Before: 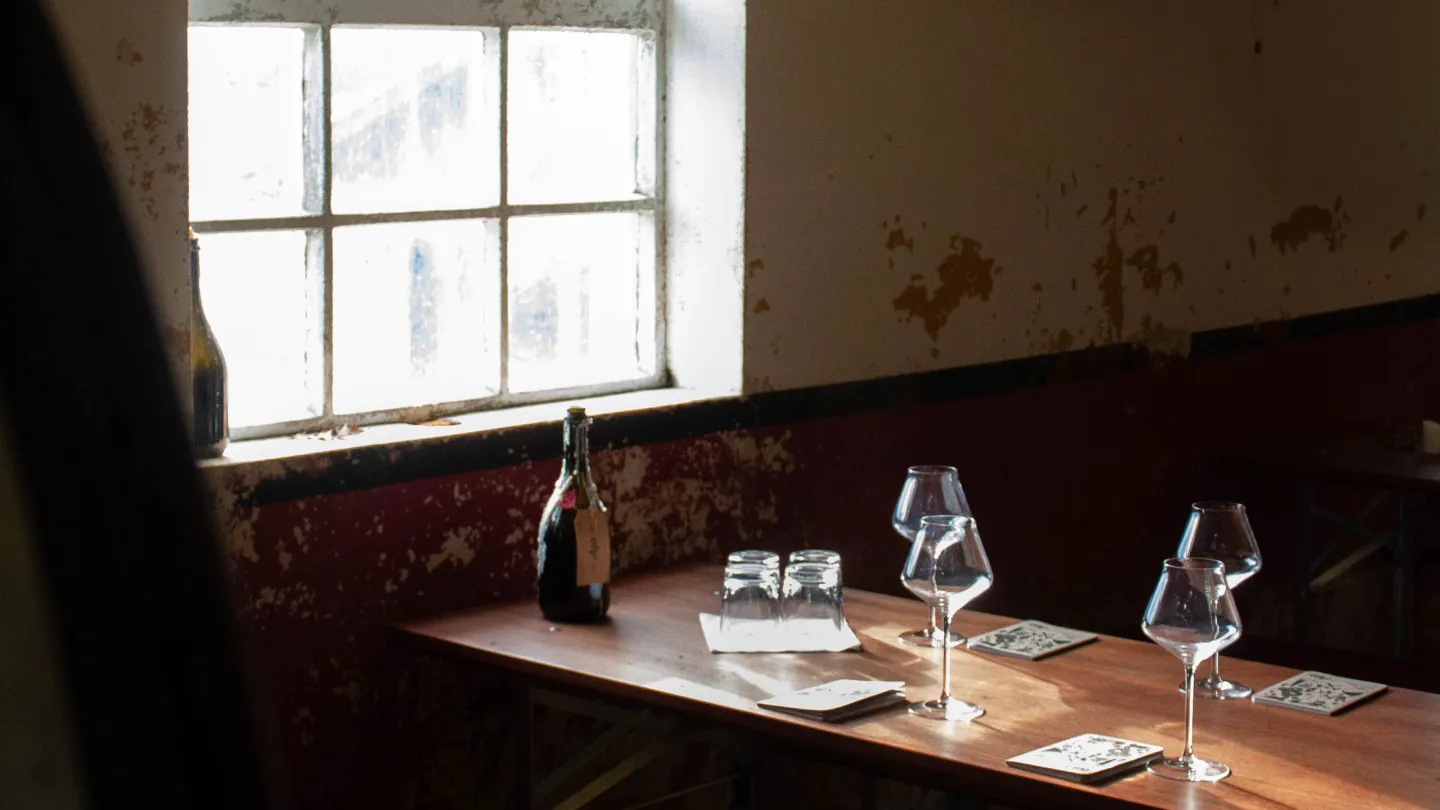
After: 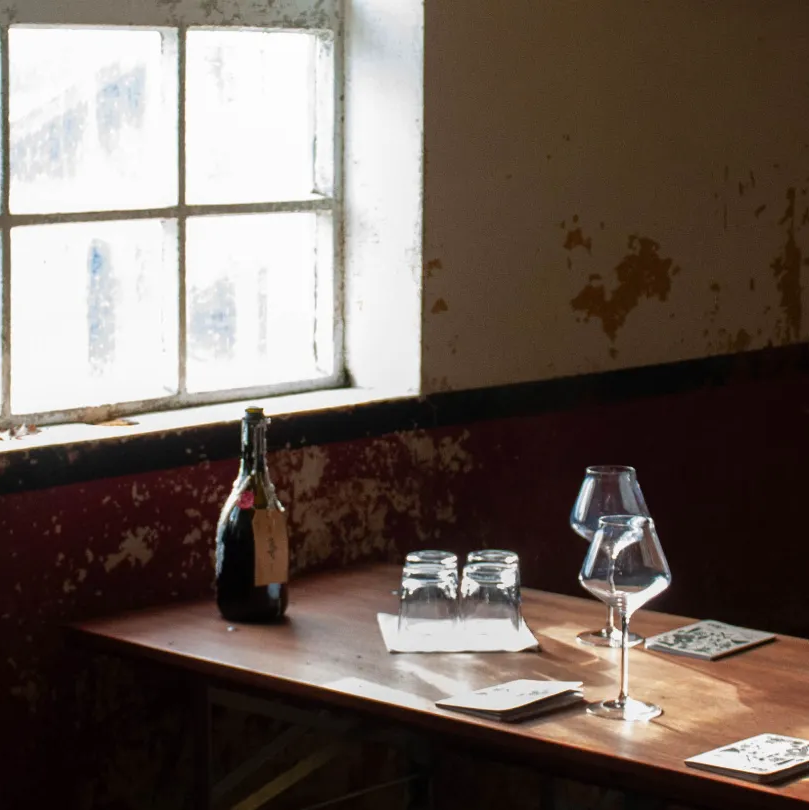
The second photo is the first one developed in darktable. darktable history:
crop and rotate: left 22.427%, right 21.348%
